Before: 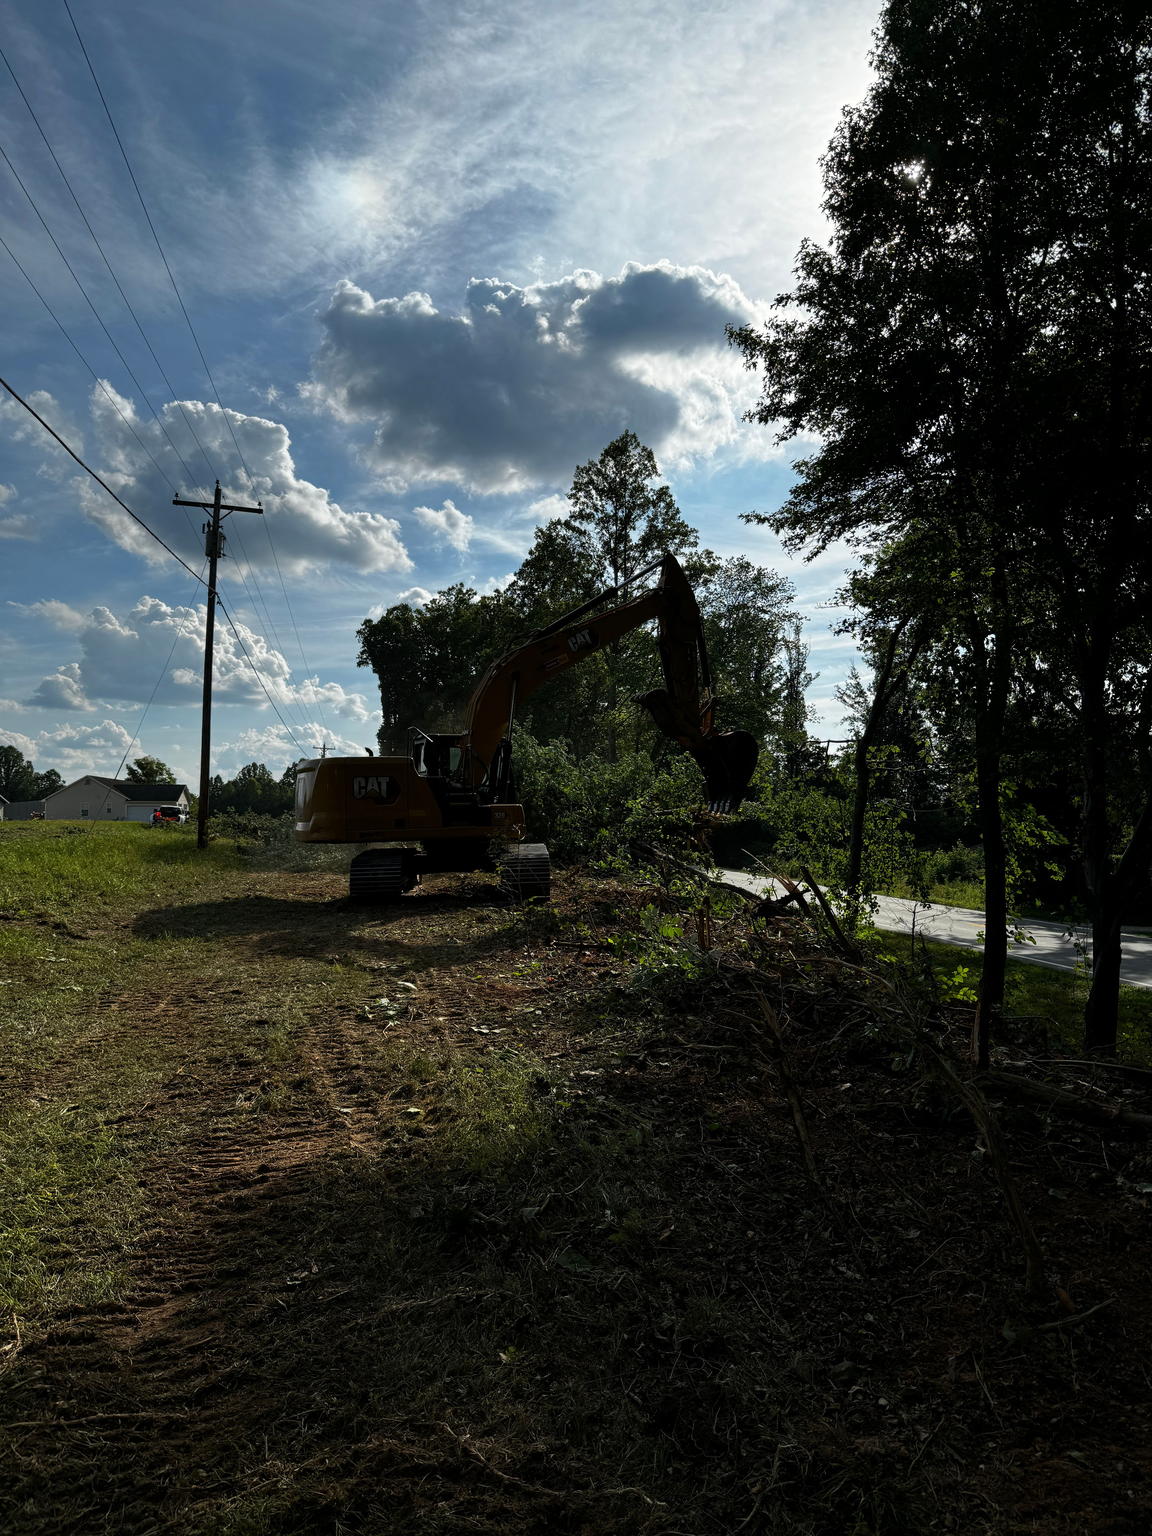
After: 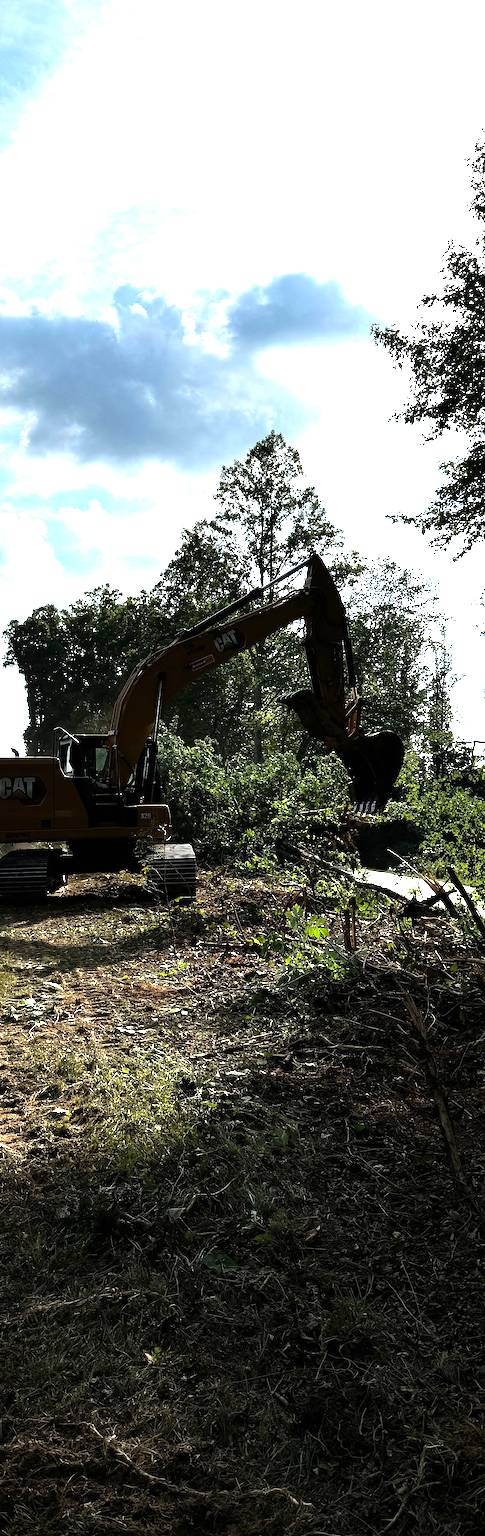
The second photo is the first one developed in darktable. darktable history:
crop: left 30.782%, right 27.067%
exposure: black level correction 0, exposure 1.385 EV, compensate highlight preservation false
tone equalizer: -8 EV -0.73 EV, -7 EV -0.692 EV, -6 EV -0.61 EV, -5 EV -0.371 EV, -3 EV 0.369 EV, -2 EV 0.6 EV, -1 EV 0.696 EV, +0 EV 0.76 EV, mask exposure compensation -0.501 EV
